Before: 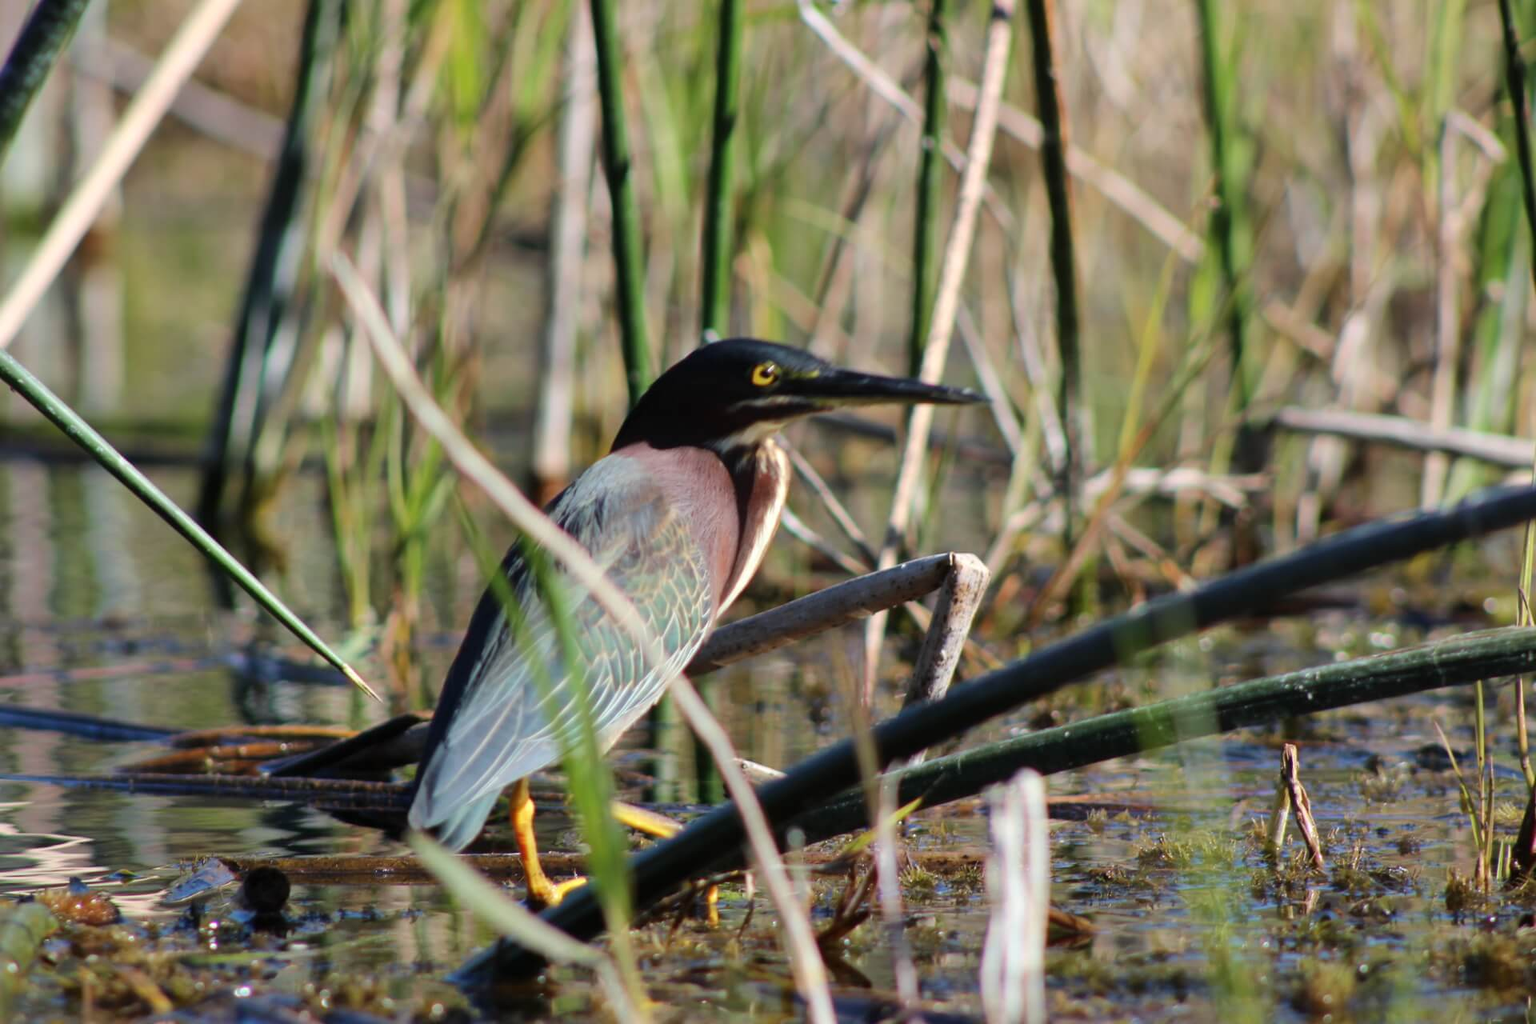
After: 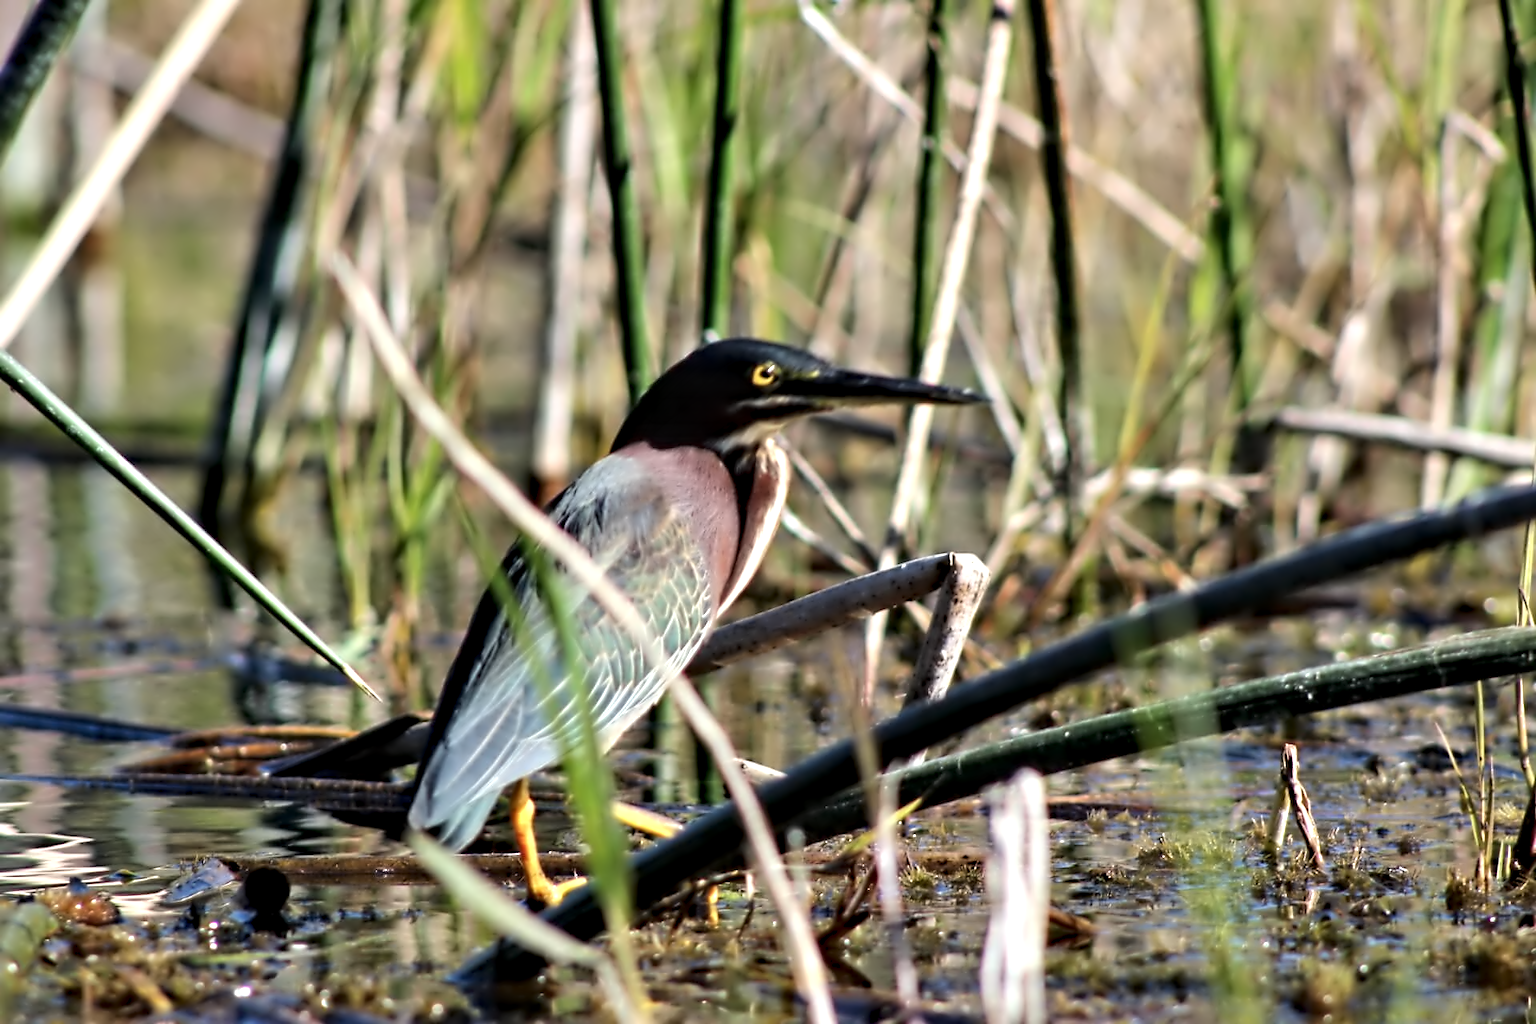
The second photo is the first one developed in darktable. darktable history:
contrast equalizer: octaves 7, y [[0.5, 0.542, 0.583, 0.625, 0.667, 0.708], [0.5 ×6], [0.5 ×6], [0, 0.033, 0.067, 0.1, 0.133, 0.167], [0, 0.05, 0.1, 0.15, 0.2, 0.25]]
exposure: exposure 0.3 EV, compensate highlight preservation false
levels: mode automatic, black 0.023%, white 99.97%, levels [0.062, 0.494, 0.925]
